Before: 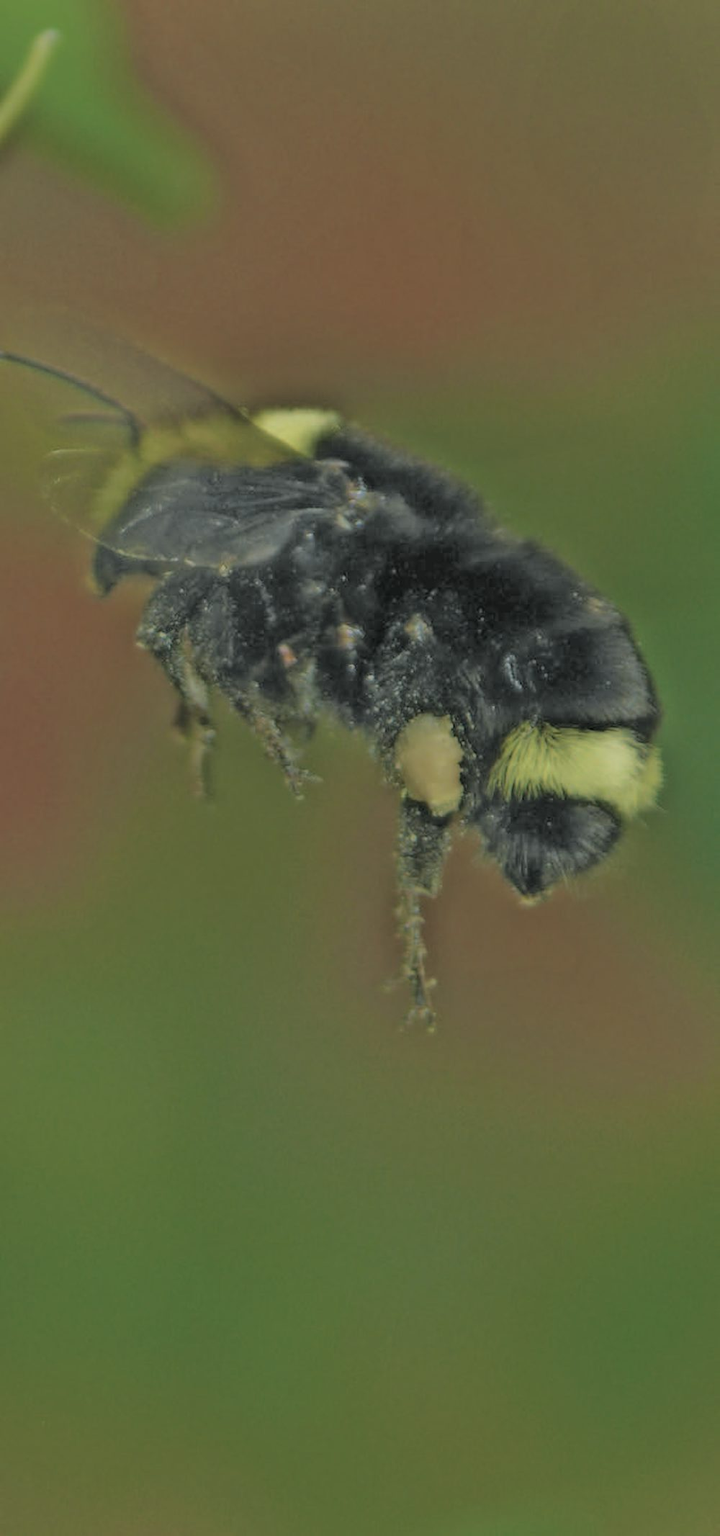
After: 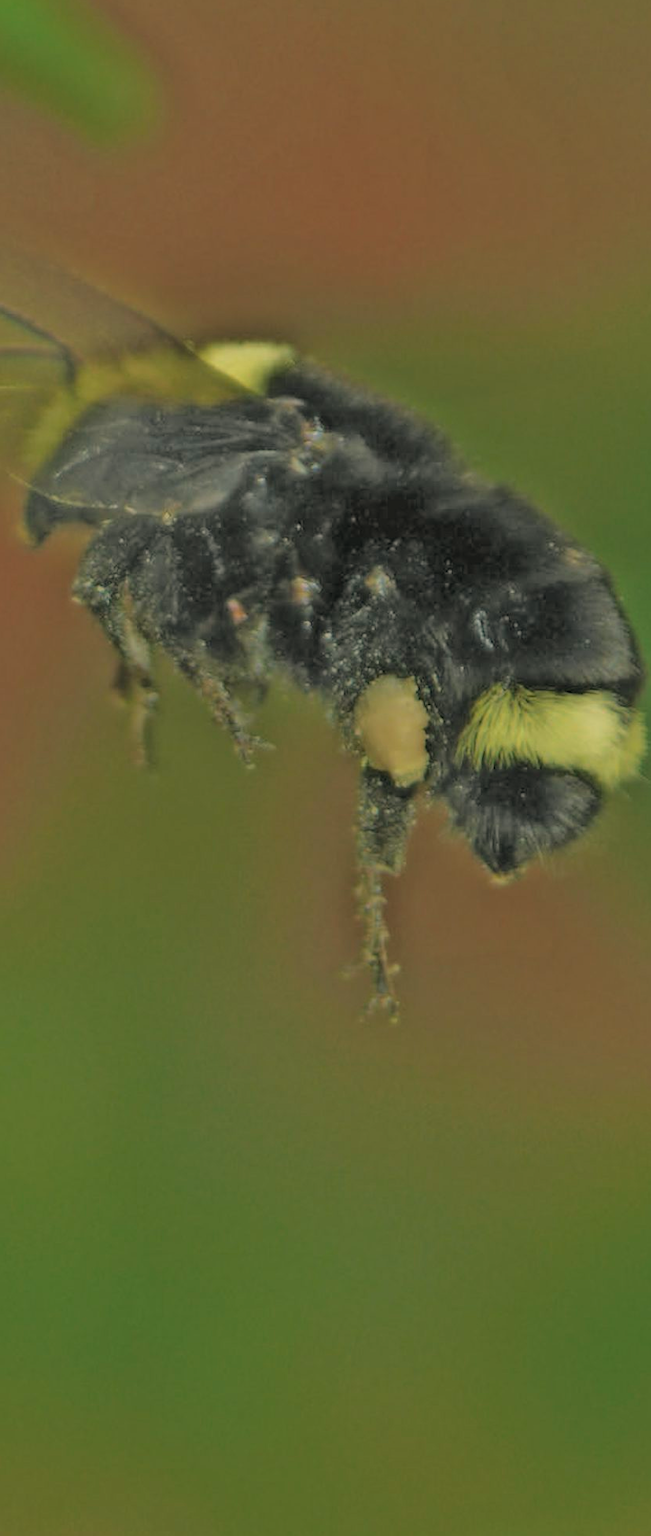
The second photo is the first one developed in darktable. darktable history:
white balance: red 1.045, blue 0.932
crop: left 9.807%, top 6.259%, right 7.334%, bottom 2.177%
shadows and highlights: shadows 19.13, highlights -83.41, soften with gaussian
